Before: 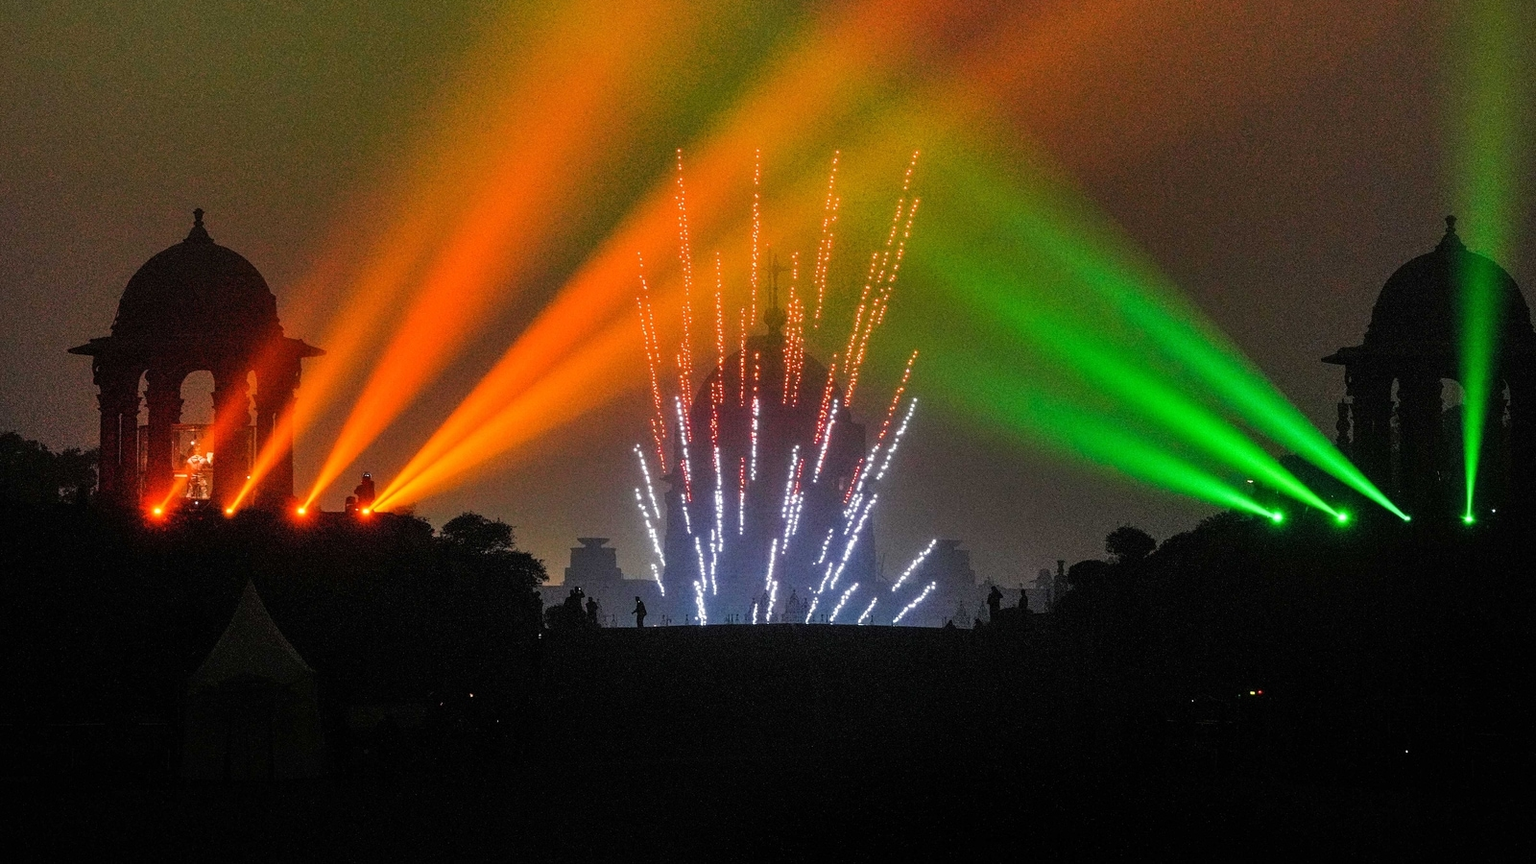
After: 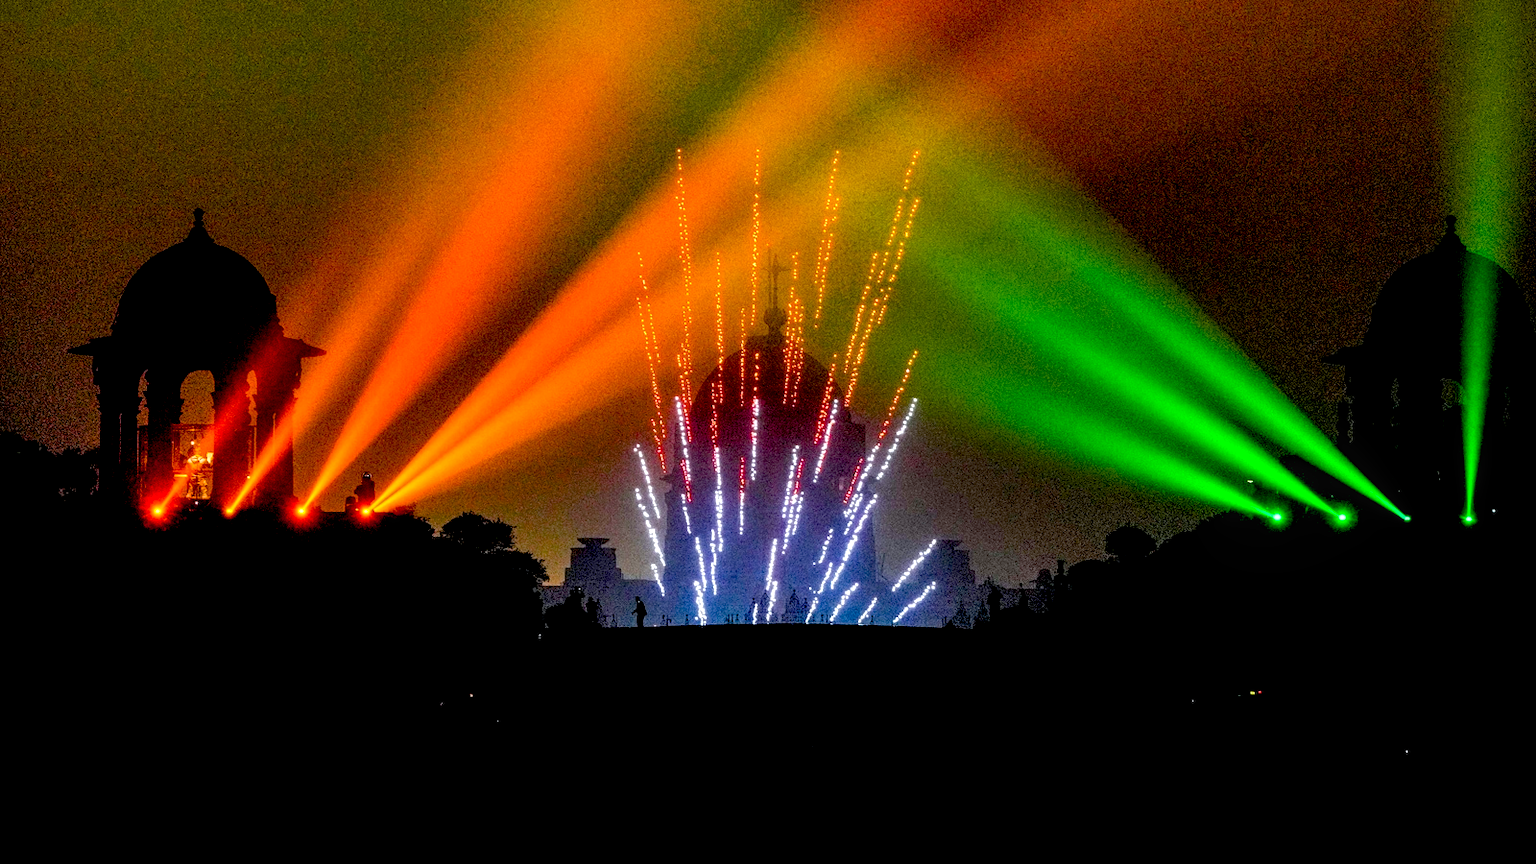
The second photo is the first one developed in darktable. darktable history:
white balance: red 0.988, blue 1.017
local contrast: on, module defaults
color balance rgb: linear chroma grading › global chroma 15%, perceptual saturation grading › global saturation 30%
exposure: black level correction 0.031, exposure 0.304 EV, compensate highlight preservation false
